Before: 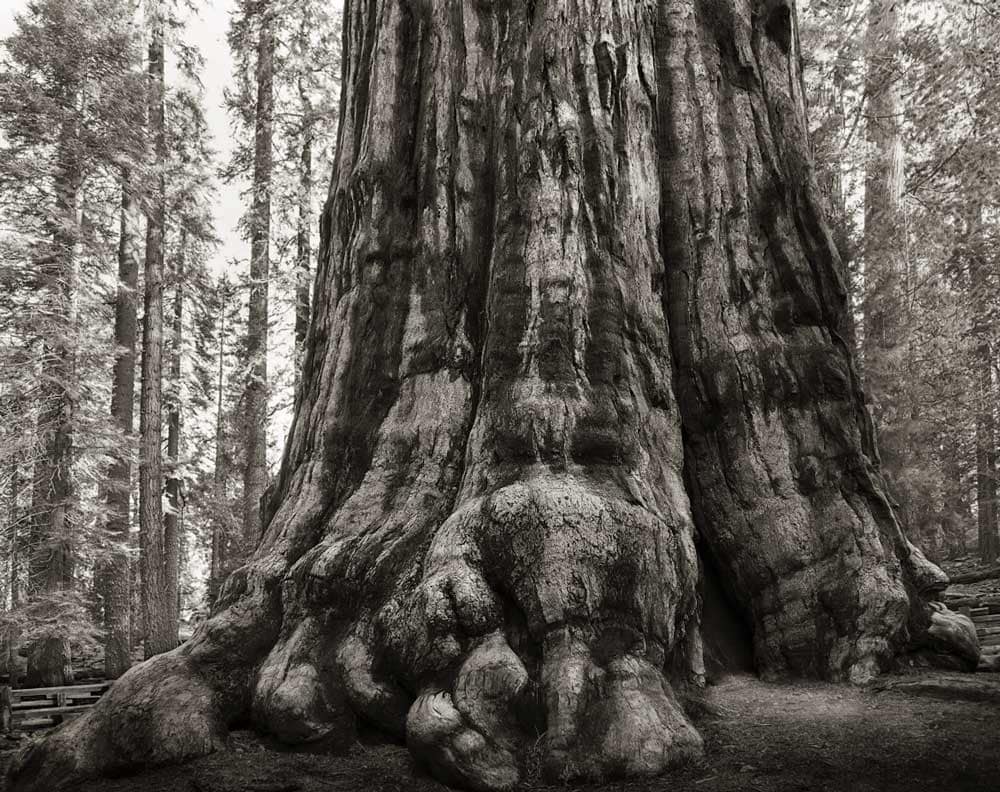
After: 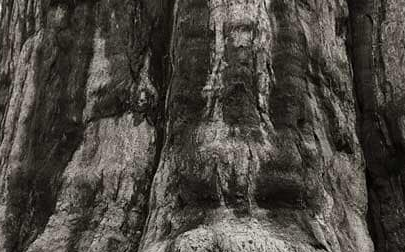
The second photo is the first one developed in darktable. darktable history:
crop: left 31.642%, top 32.444%, right 27.824%, bottom 35.73%
